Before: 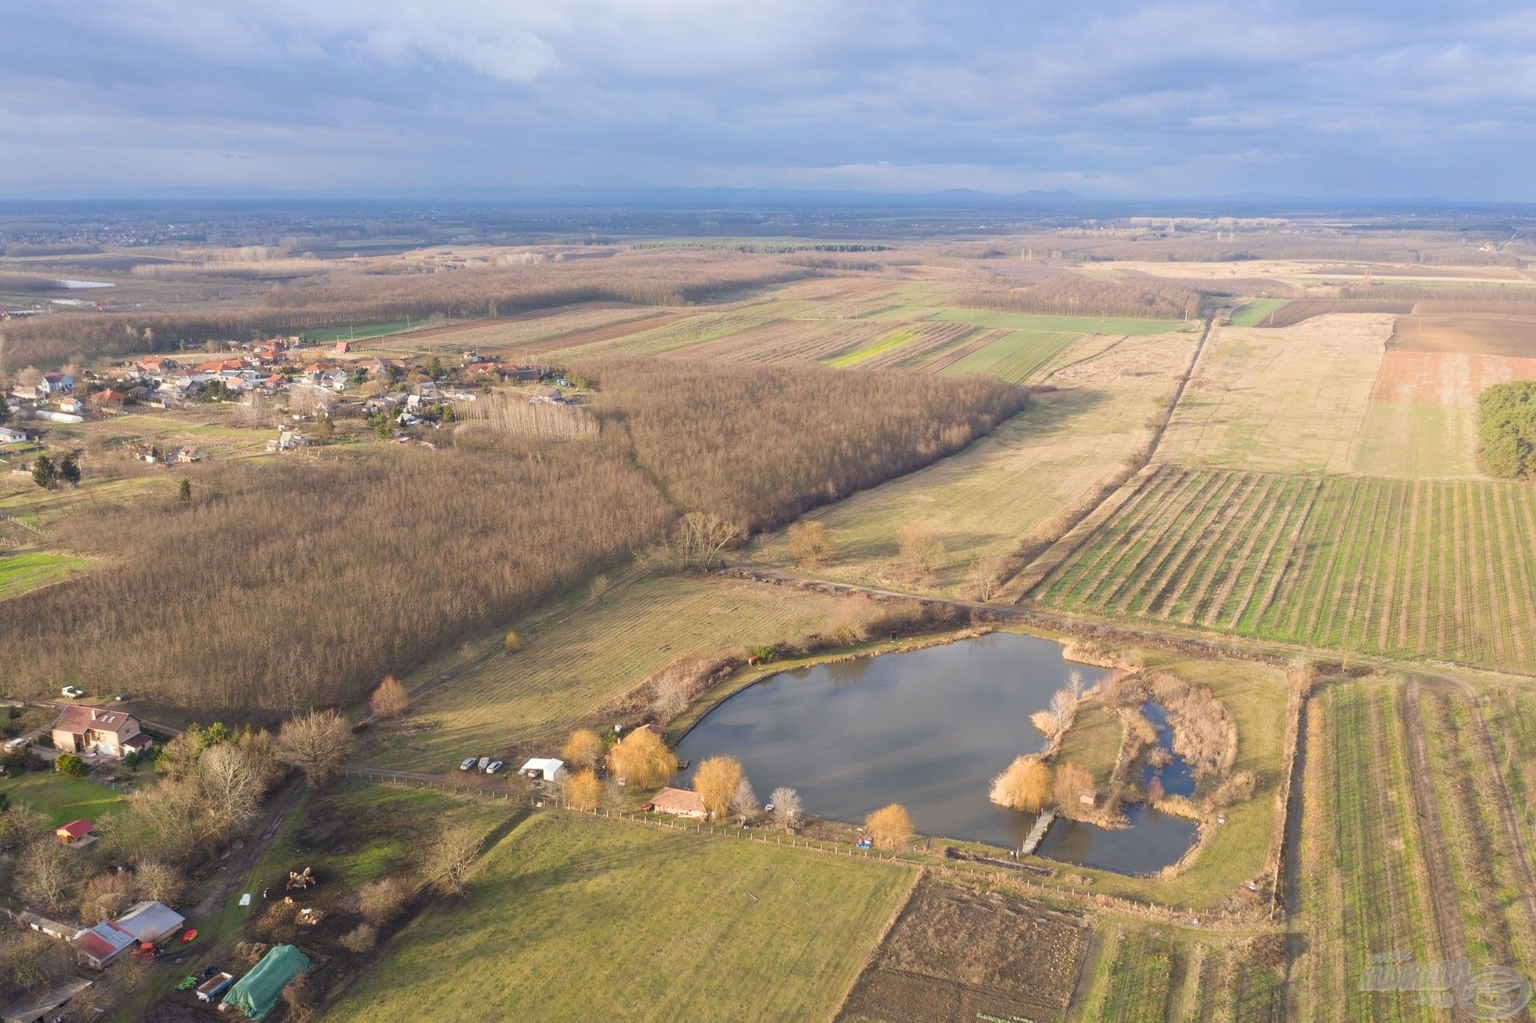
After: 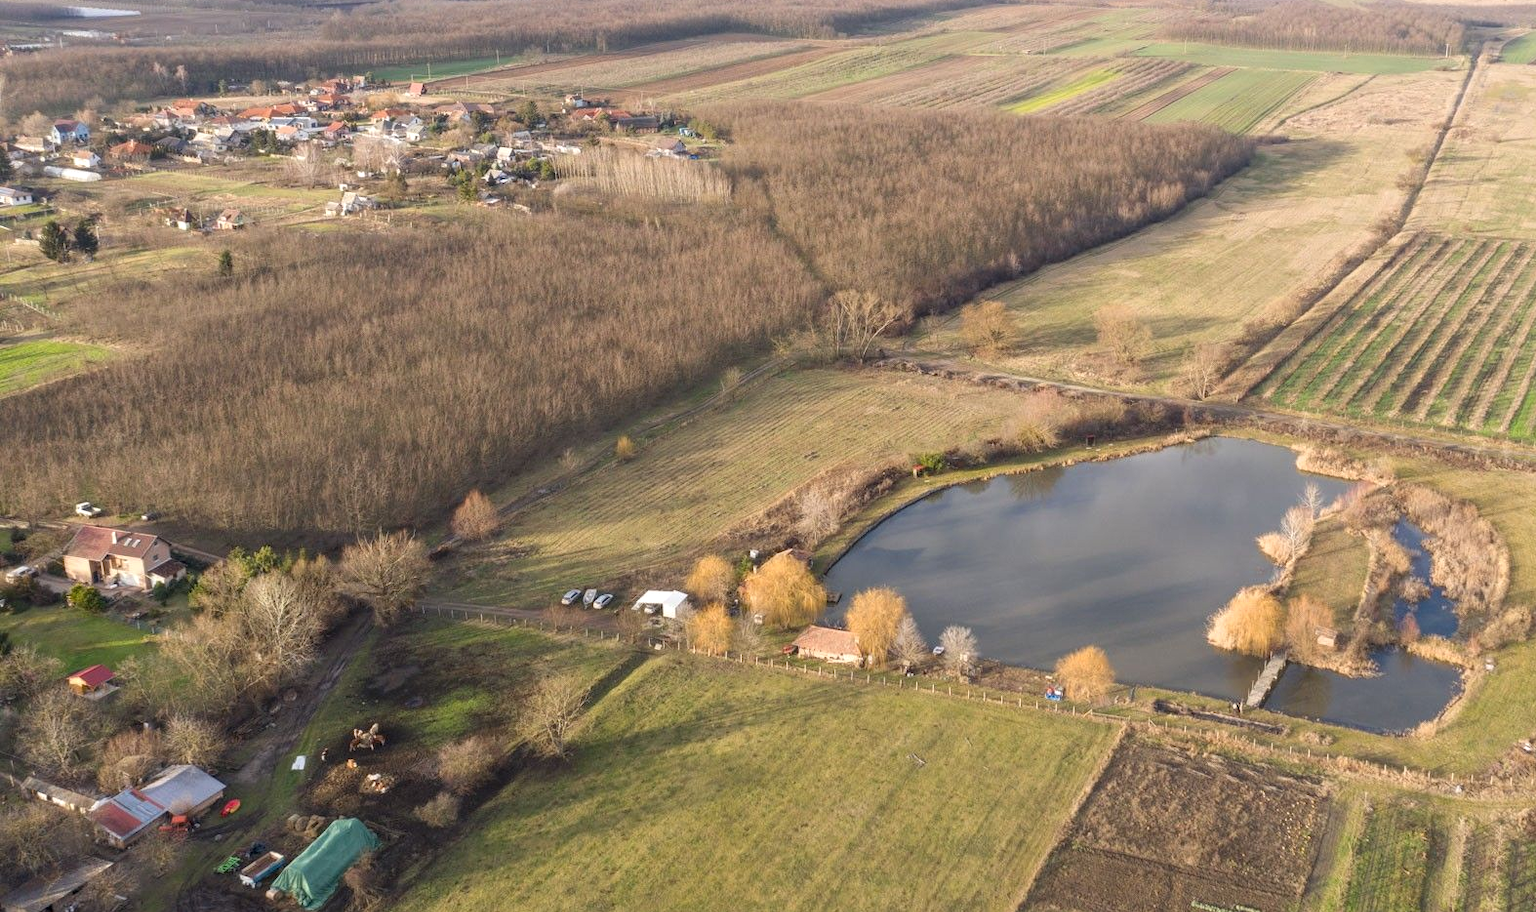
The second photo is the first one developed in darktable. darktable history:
crop: top 26.851%, right 17.993%
local contrast: on, module defaults
